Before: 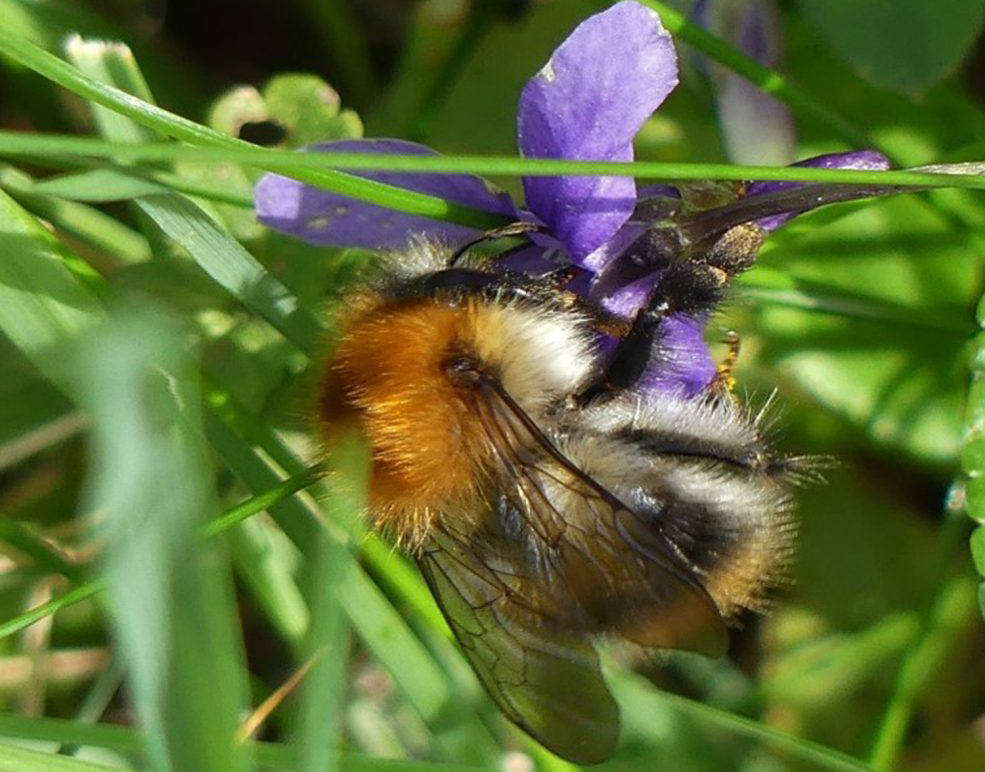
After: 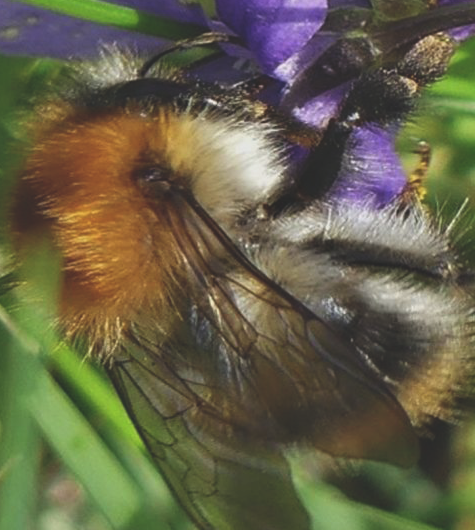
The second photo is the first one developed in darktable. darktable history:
contrast equalizer: octaves 7, y [[0.6 ×6], [0.55 ×6], [0 ×6], [0 ×6], [0 ×6]], mix 0.3
exposure: black level correction -0.036, exposure -0.497 EV, compensate highlight preservation false
crop: left 31.379%, top 24.658%, right 20.326%, bottom 6.628%
